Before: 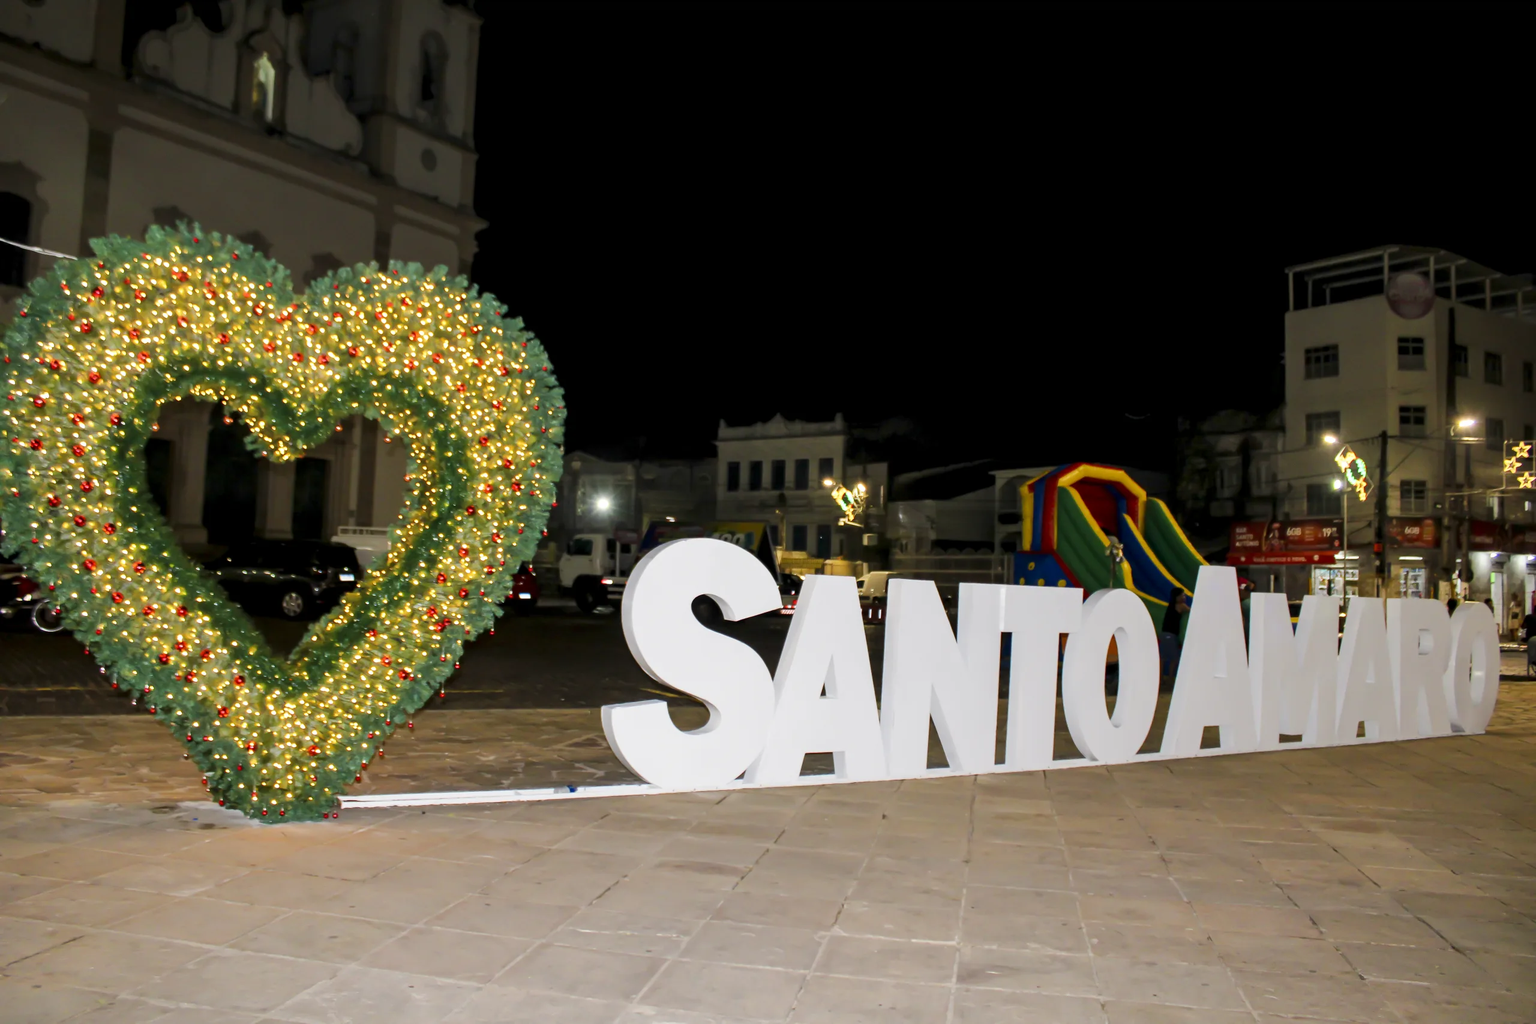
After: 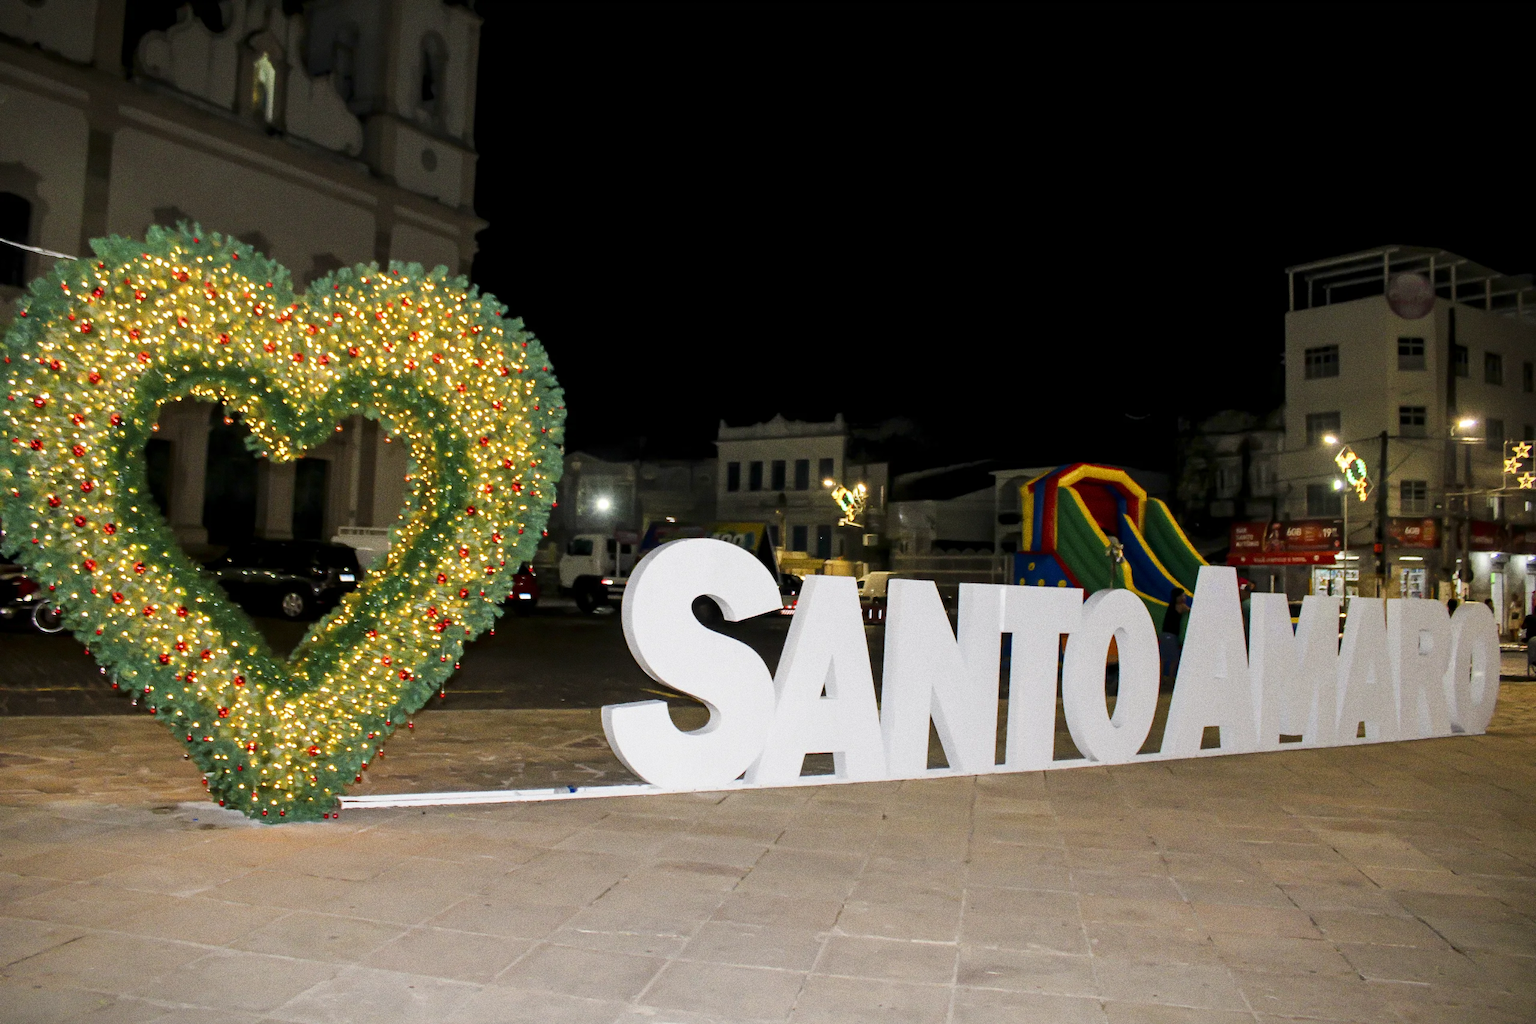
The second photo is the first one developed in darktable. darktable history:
vignetting: fall-off start 97.23%, saturation -0.024, center (-0.033, -0.042), width/height ratio 1.179, unbound false
grain: coarseness 0.09 ISO, strength 40%
